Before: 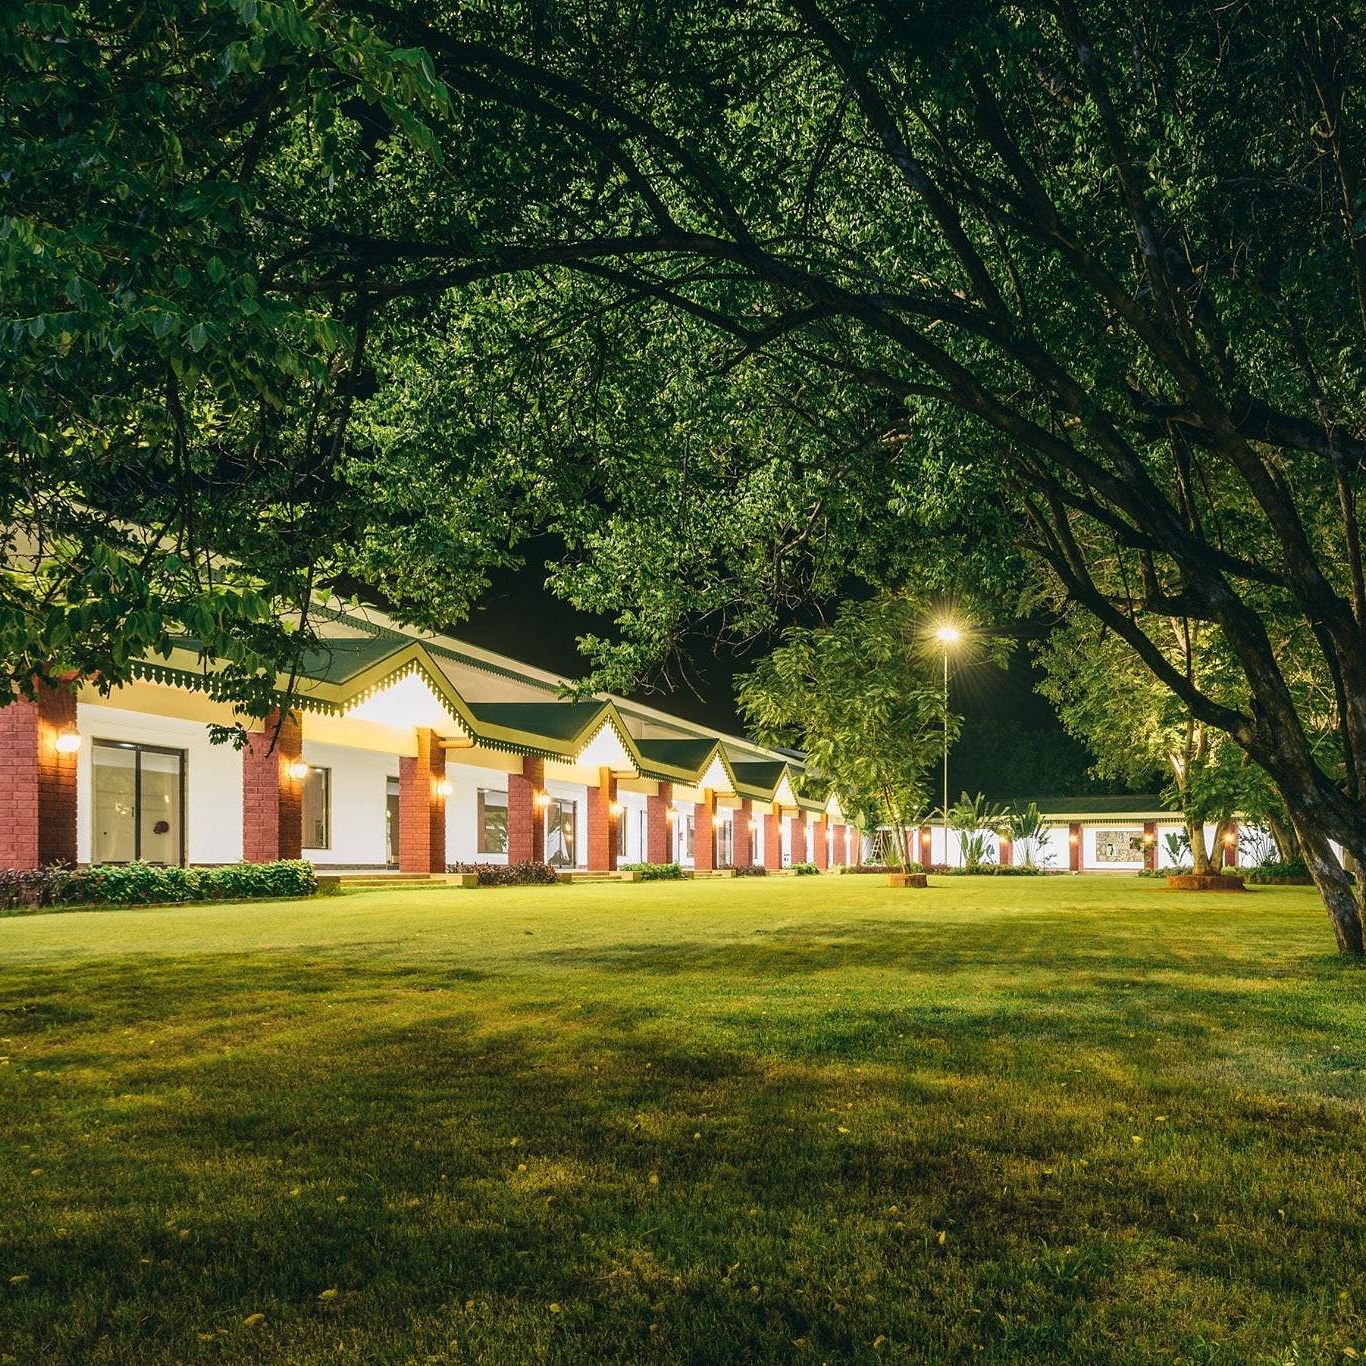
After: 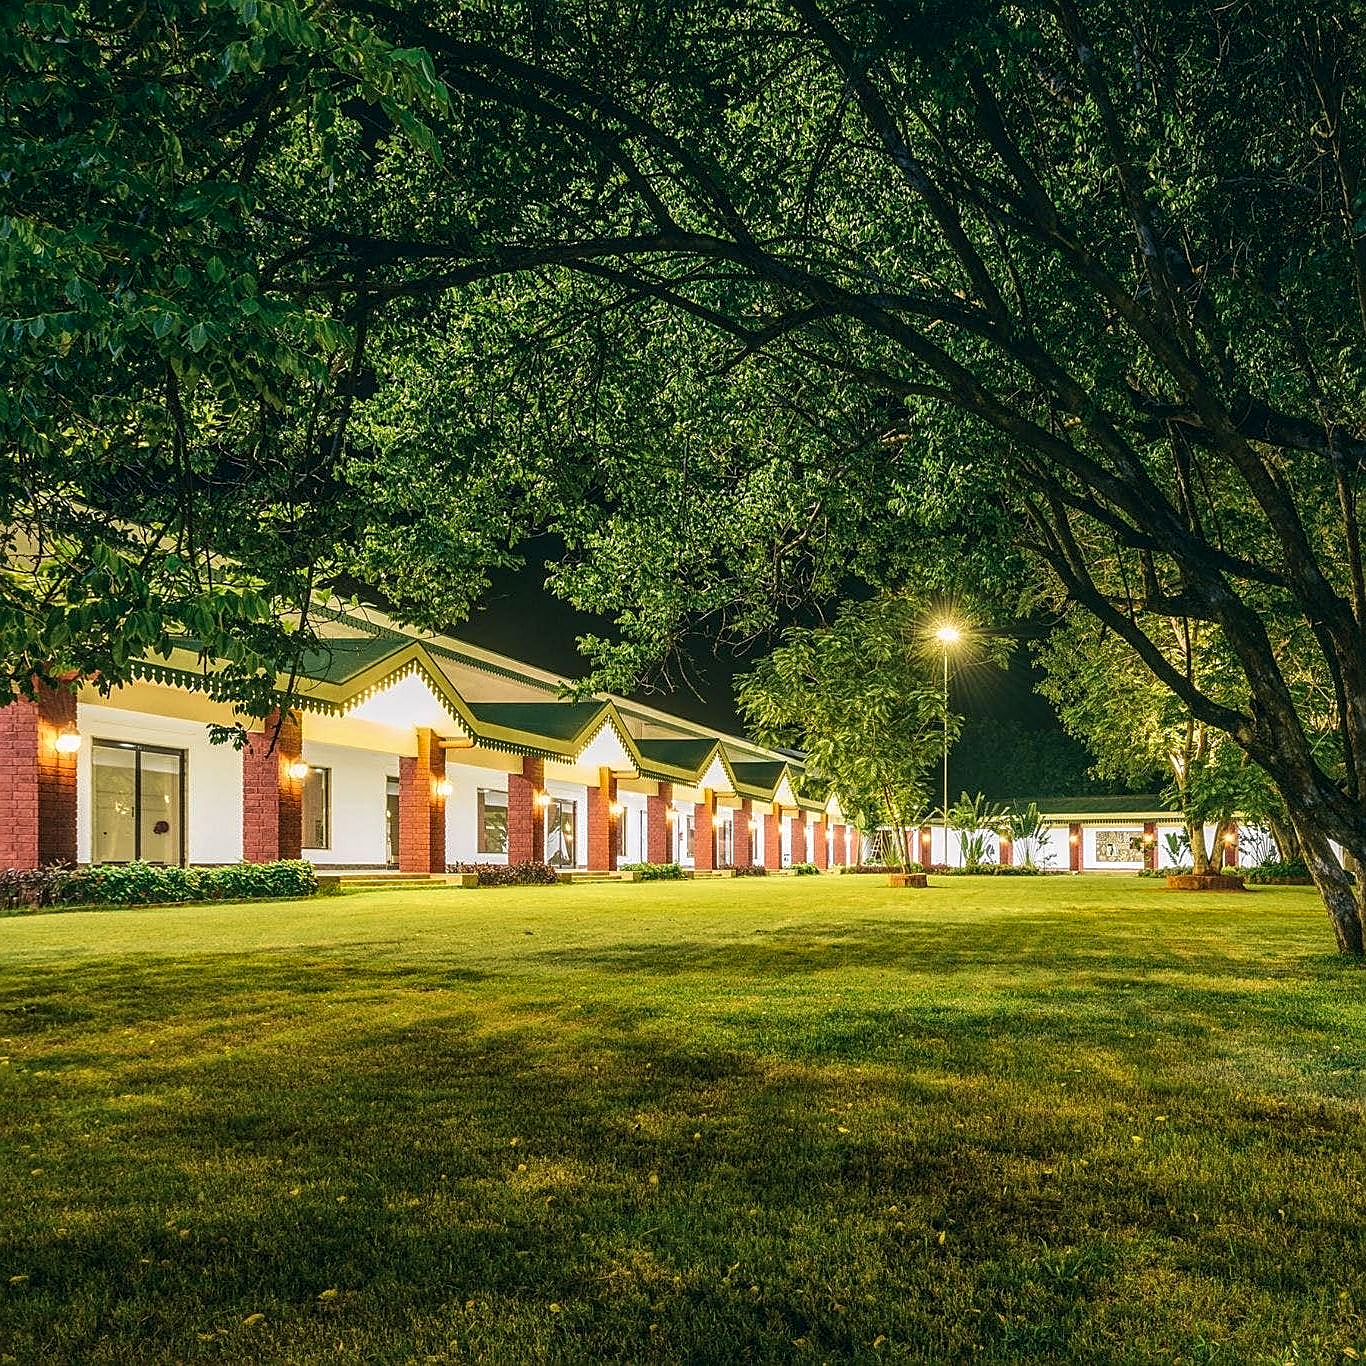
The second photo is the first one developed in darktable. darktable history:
vibrance: on, module defaults
sharpen: on, module defaults
velvia: on, module defaults
local contrast: on, module defaults
